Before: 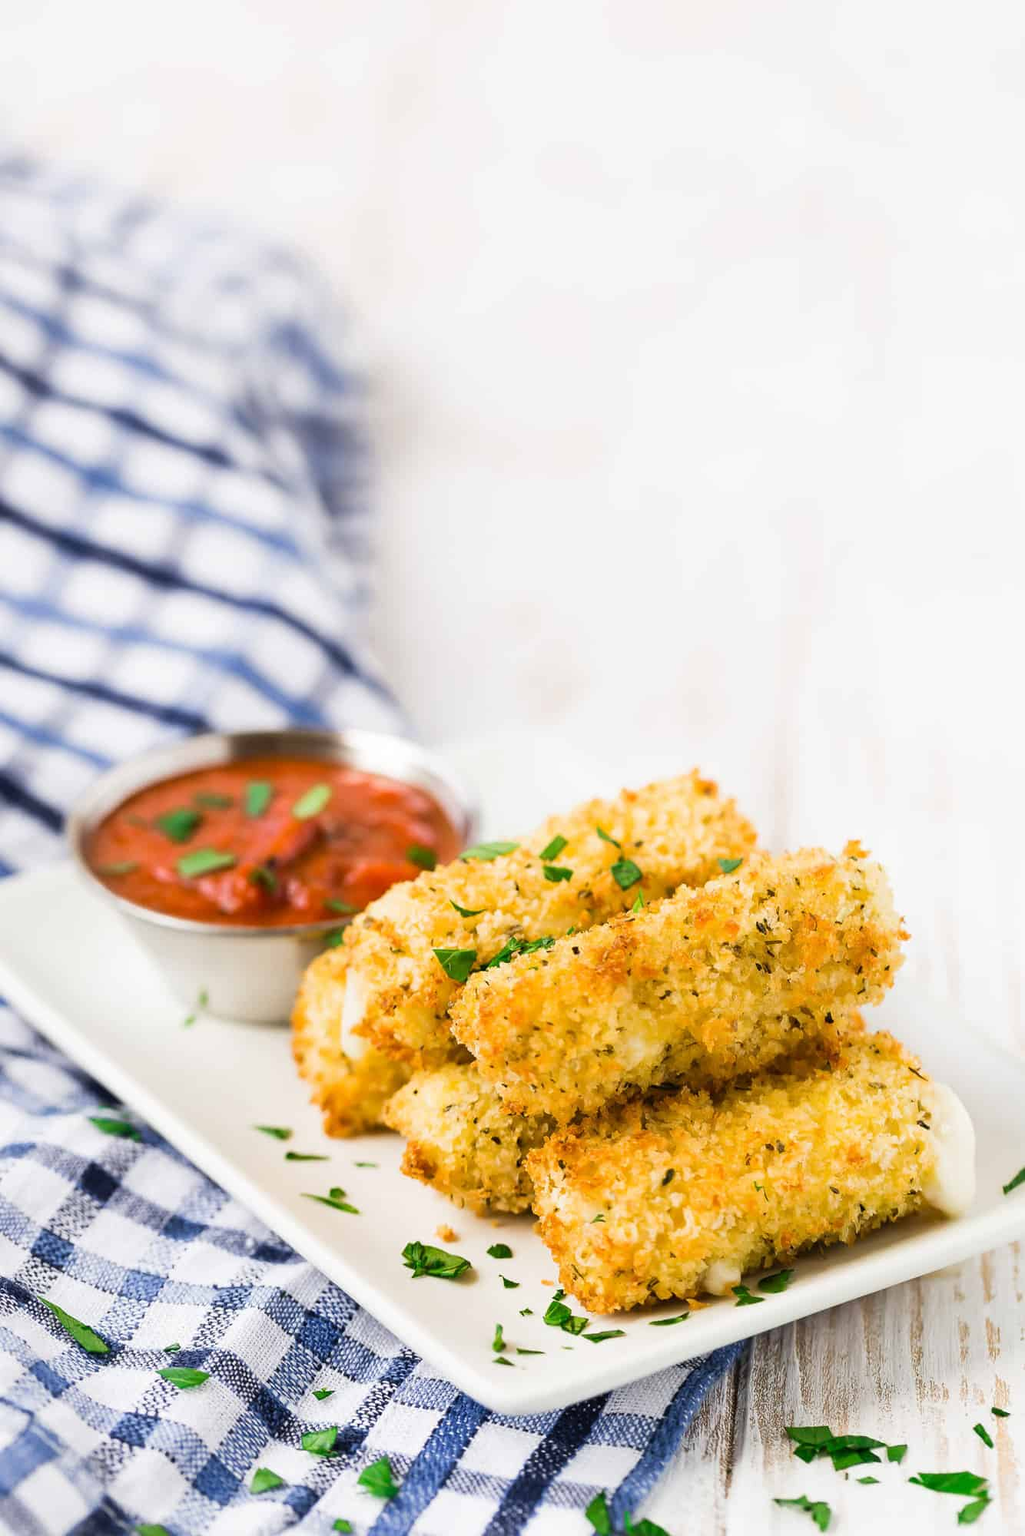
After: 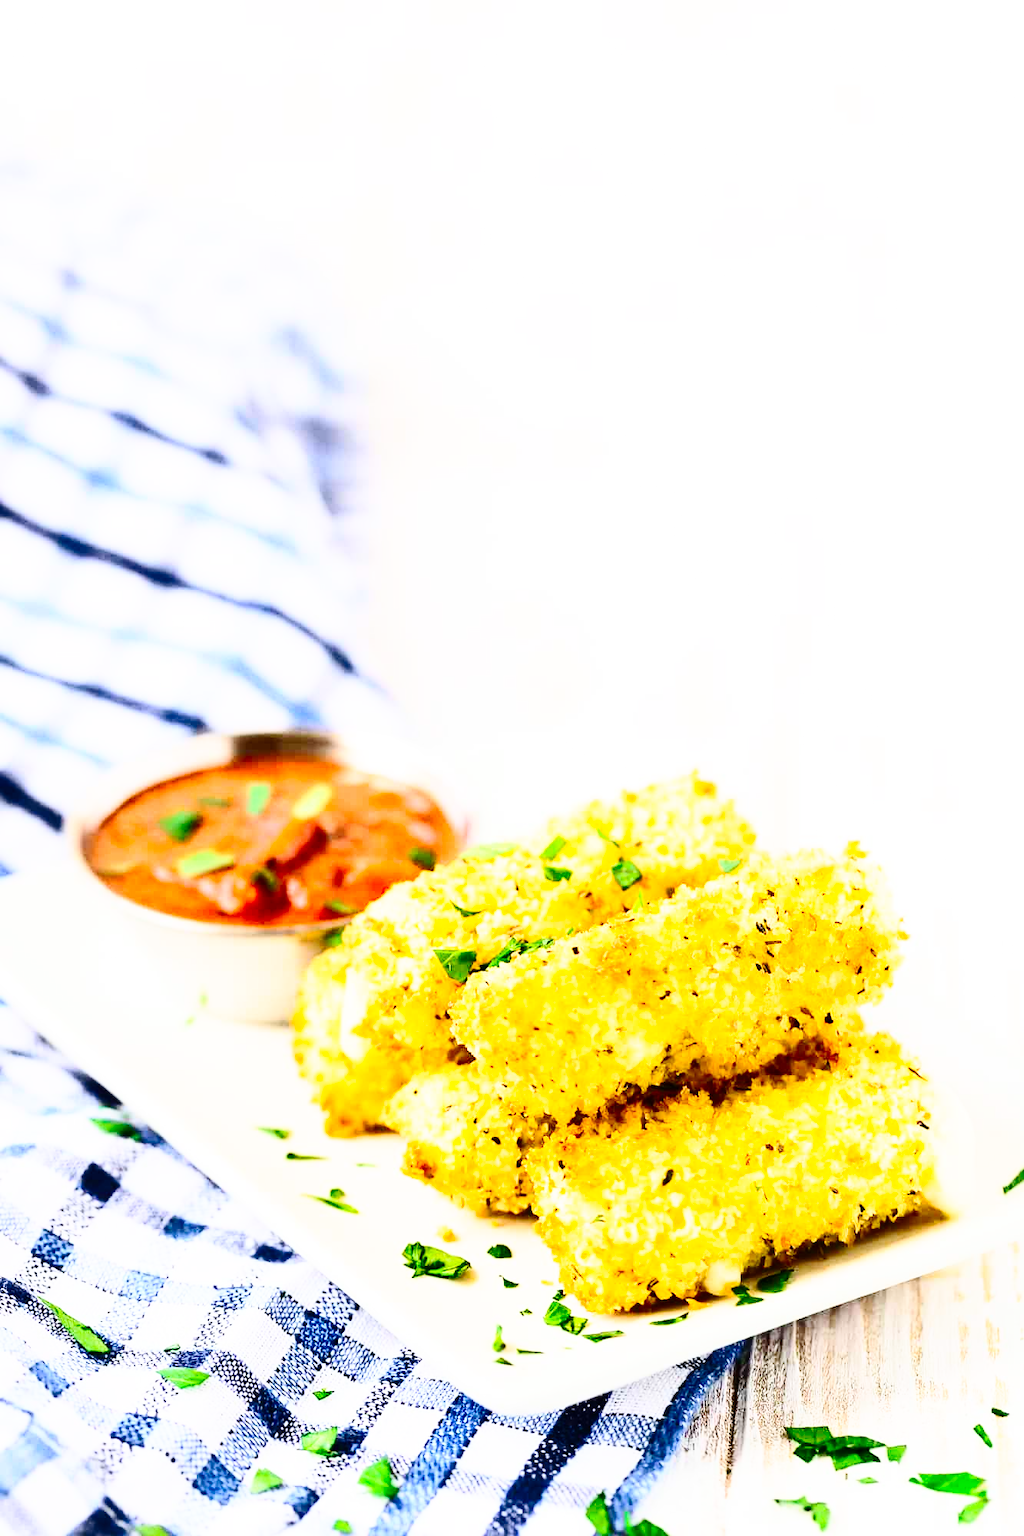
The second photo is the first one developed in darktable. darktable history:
contrast brightness saturation: contrast 0.415, brightness 0.05, saturation 0.255
base curve: curves: ch0 [(0, 0) (0.028, 0.03) (0.121, 0.232) (0.46, 0.748) (0.859, 0.968) (1, 1)], preserve colors none
